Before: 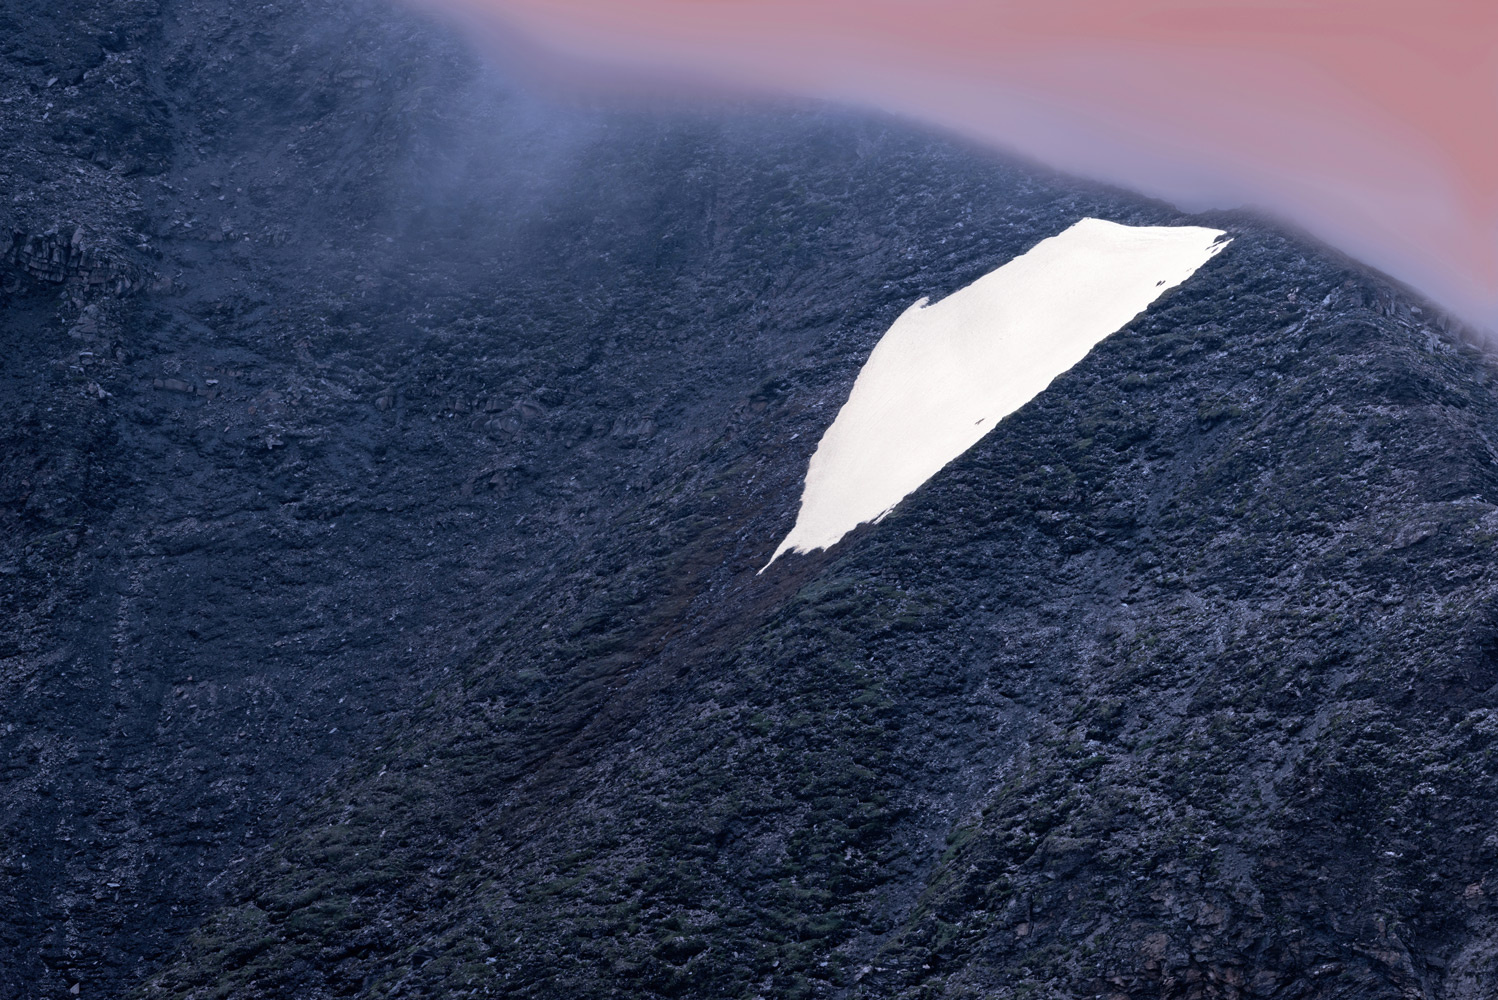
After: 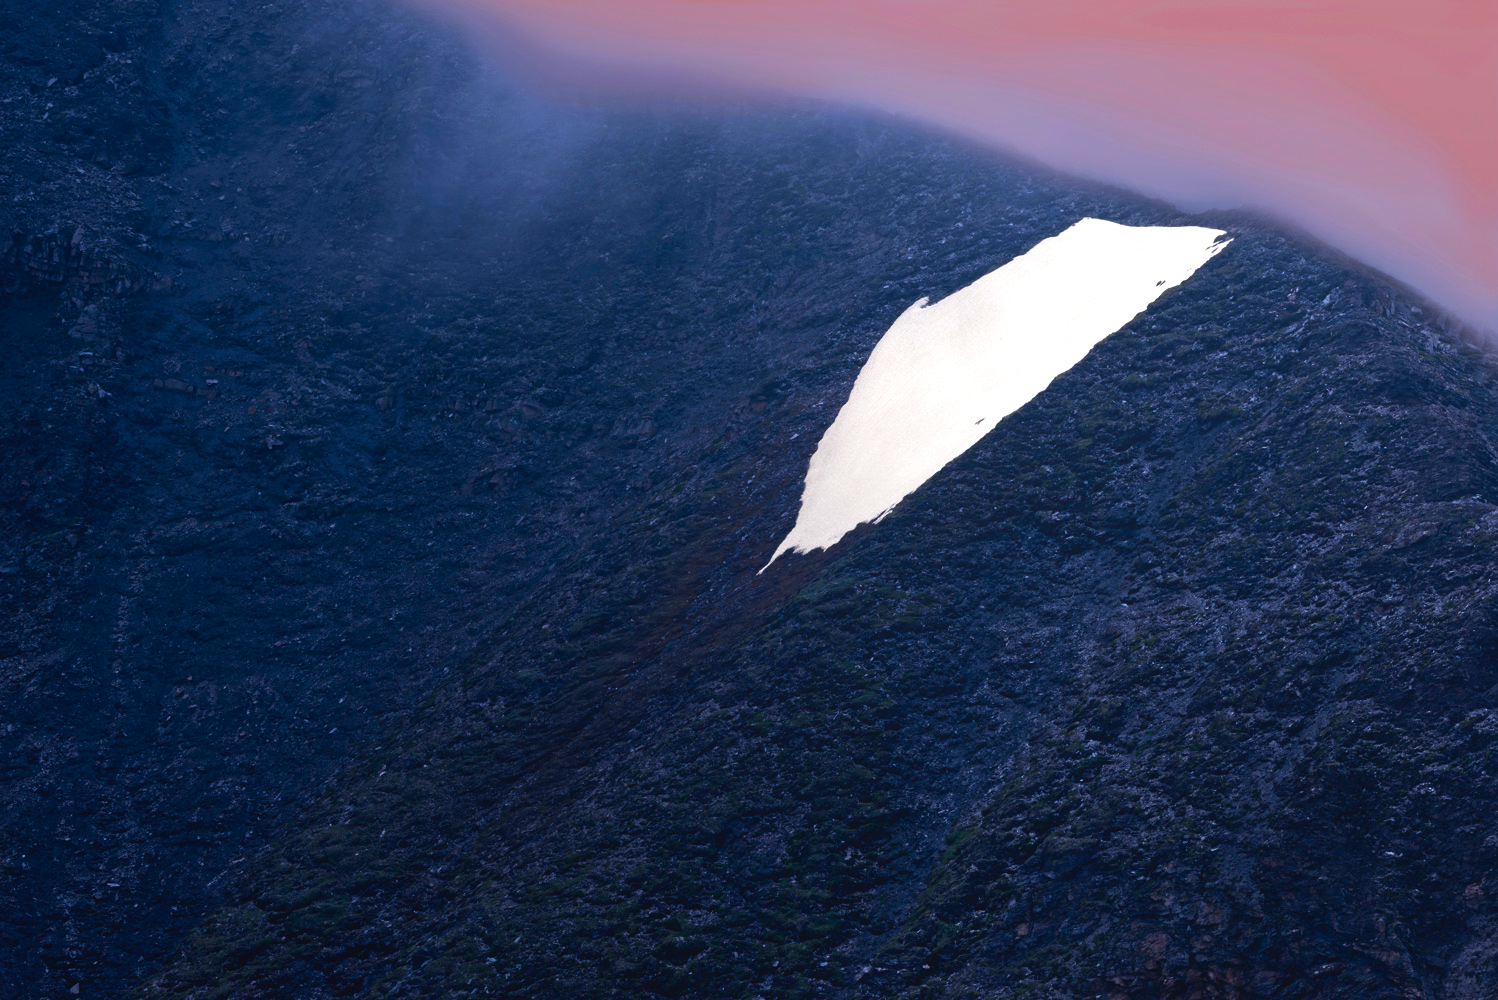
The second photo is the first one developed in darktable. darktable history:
local contrast: detail 69%
exposure: black level correction -0.002, exposure 0.531 EV, compensate highlight preservation false
contrast brightness saturation: brightness -0.25, saturation 0.201
